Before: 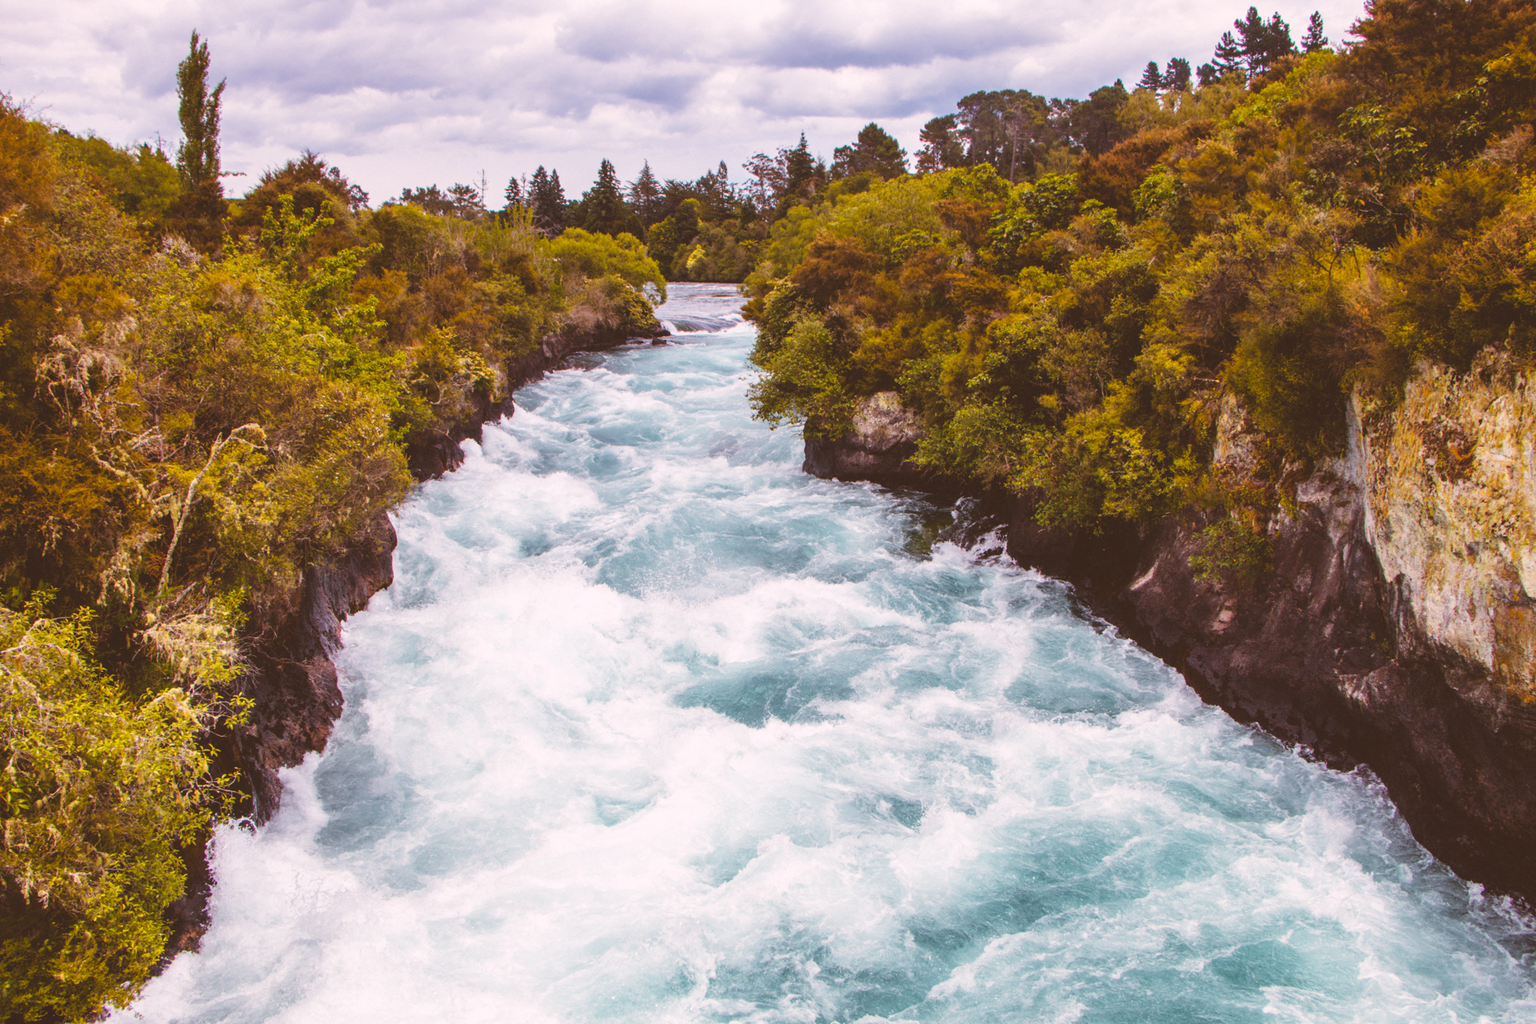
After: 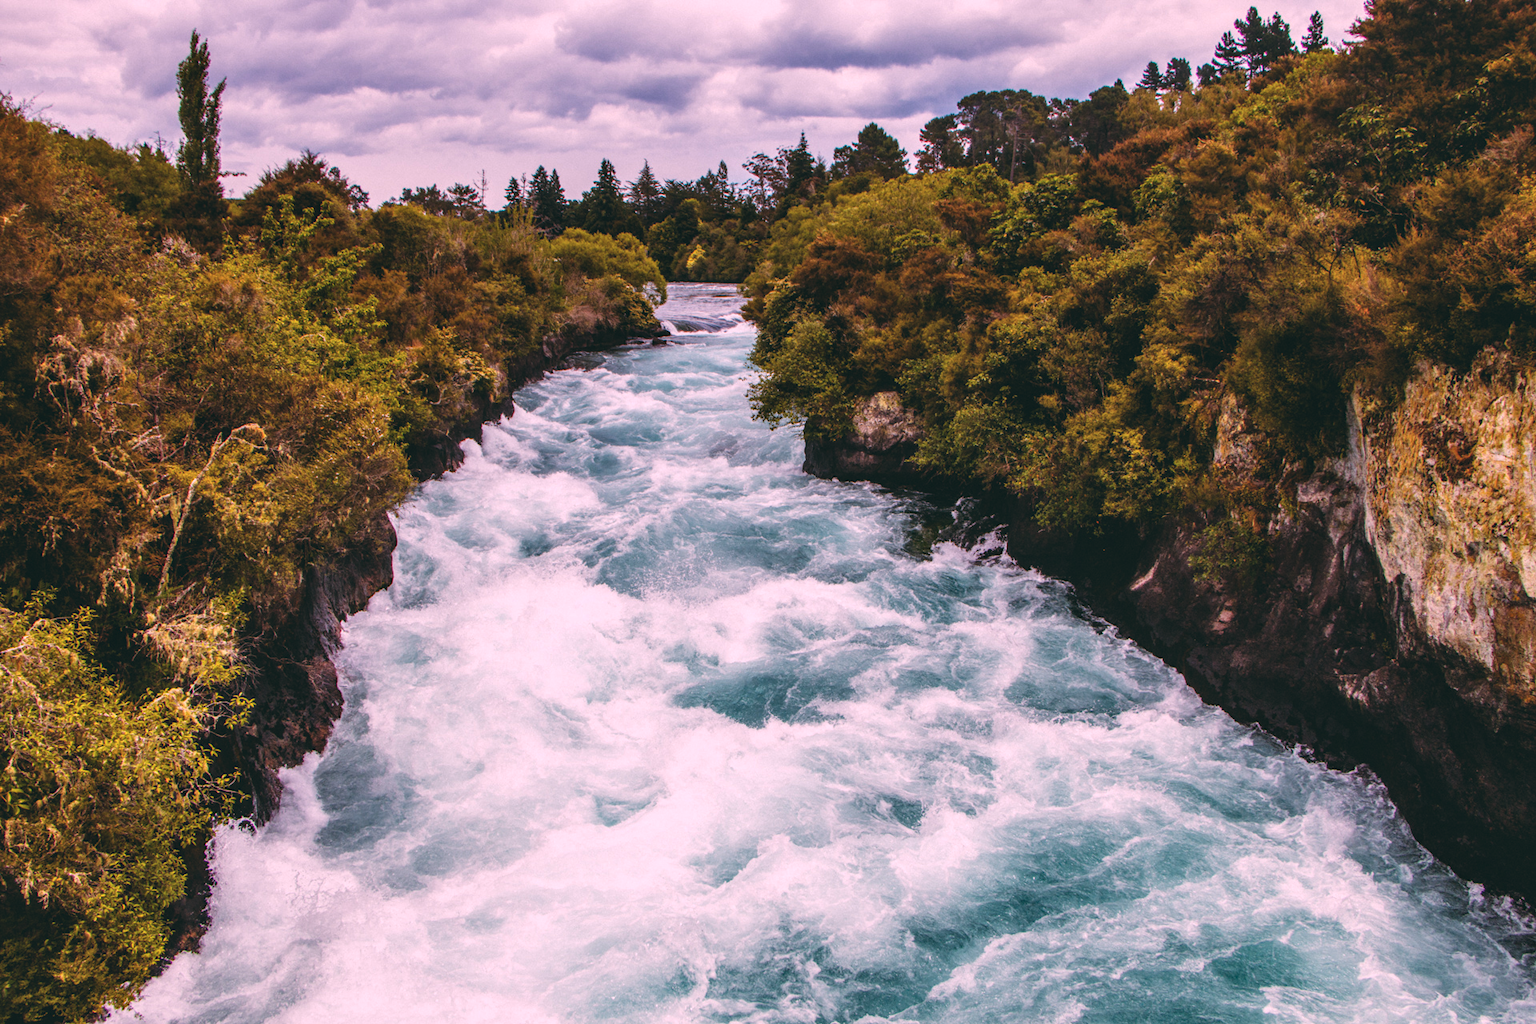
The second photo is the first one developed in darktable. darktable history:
local contrast: on, module defaults
color balance: lift [1.016, 0.983, 1, 1.017], gamma [0.78, 1.018, 1.043, 0.957], gain [0.786, 1.063, 0.937, 1.017], input saturation 118.26%, contrast 13.43%, contrast fulcrum 21.62%, output saturation 82.76%
